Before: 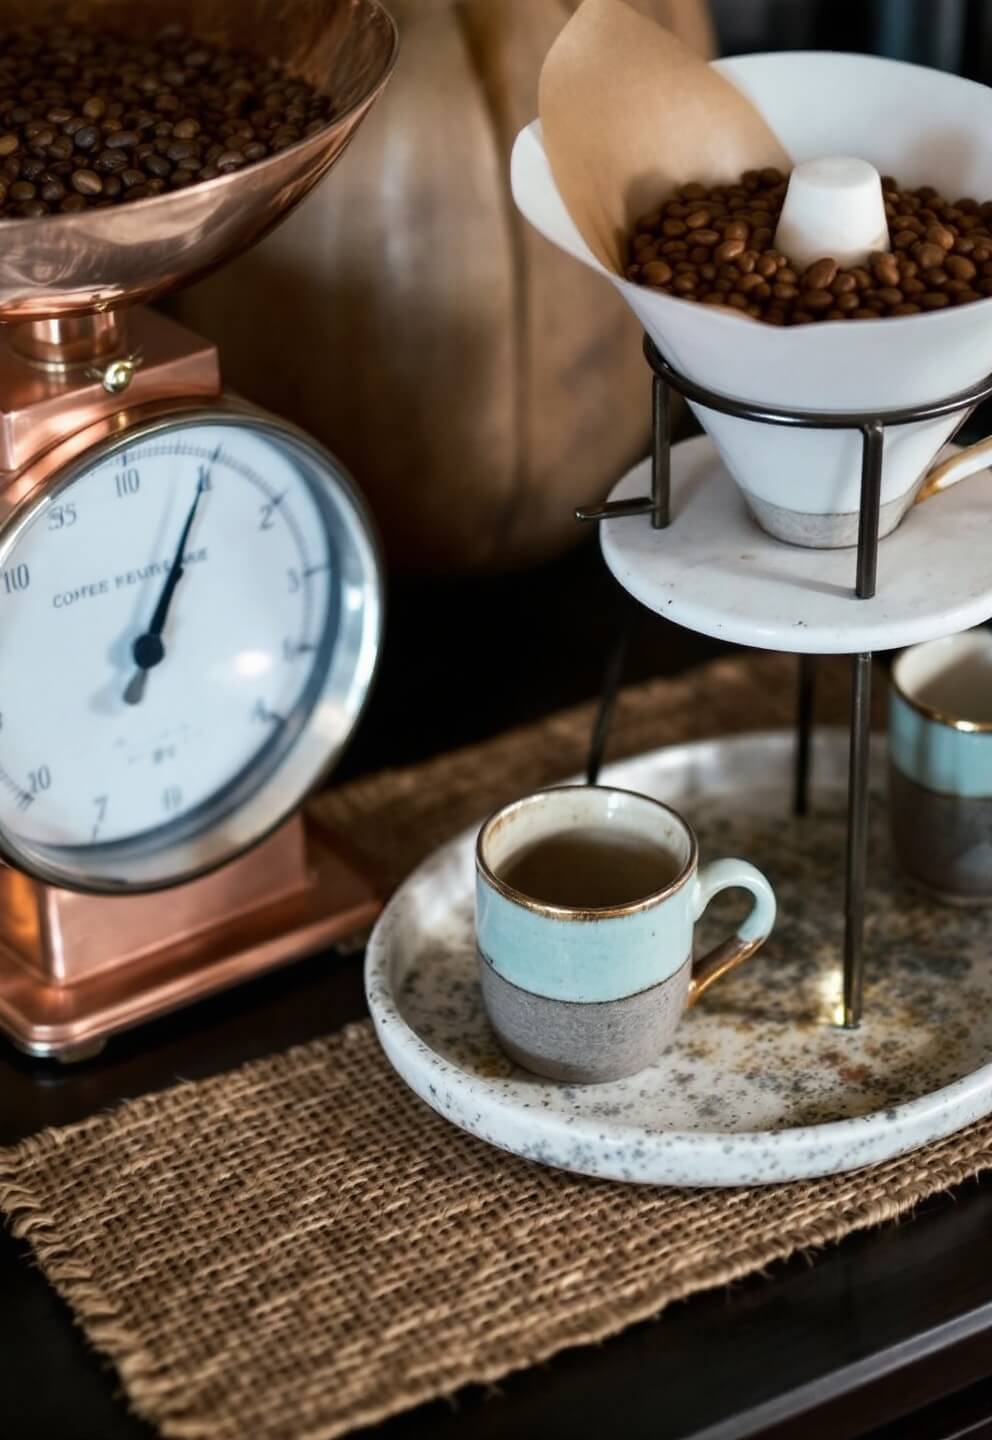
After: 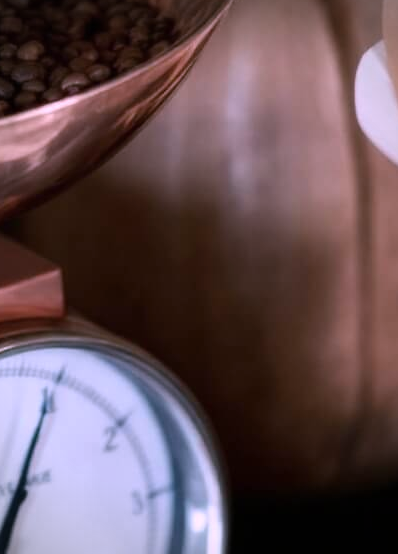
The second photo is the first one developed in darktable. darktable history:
crop: left 15.768%, top 5.438%, right 44.024%, bottom 56.079%
color correction: highlights a* 15.62, highlights b* -20.6
vignetting: unbound false
